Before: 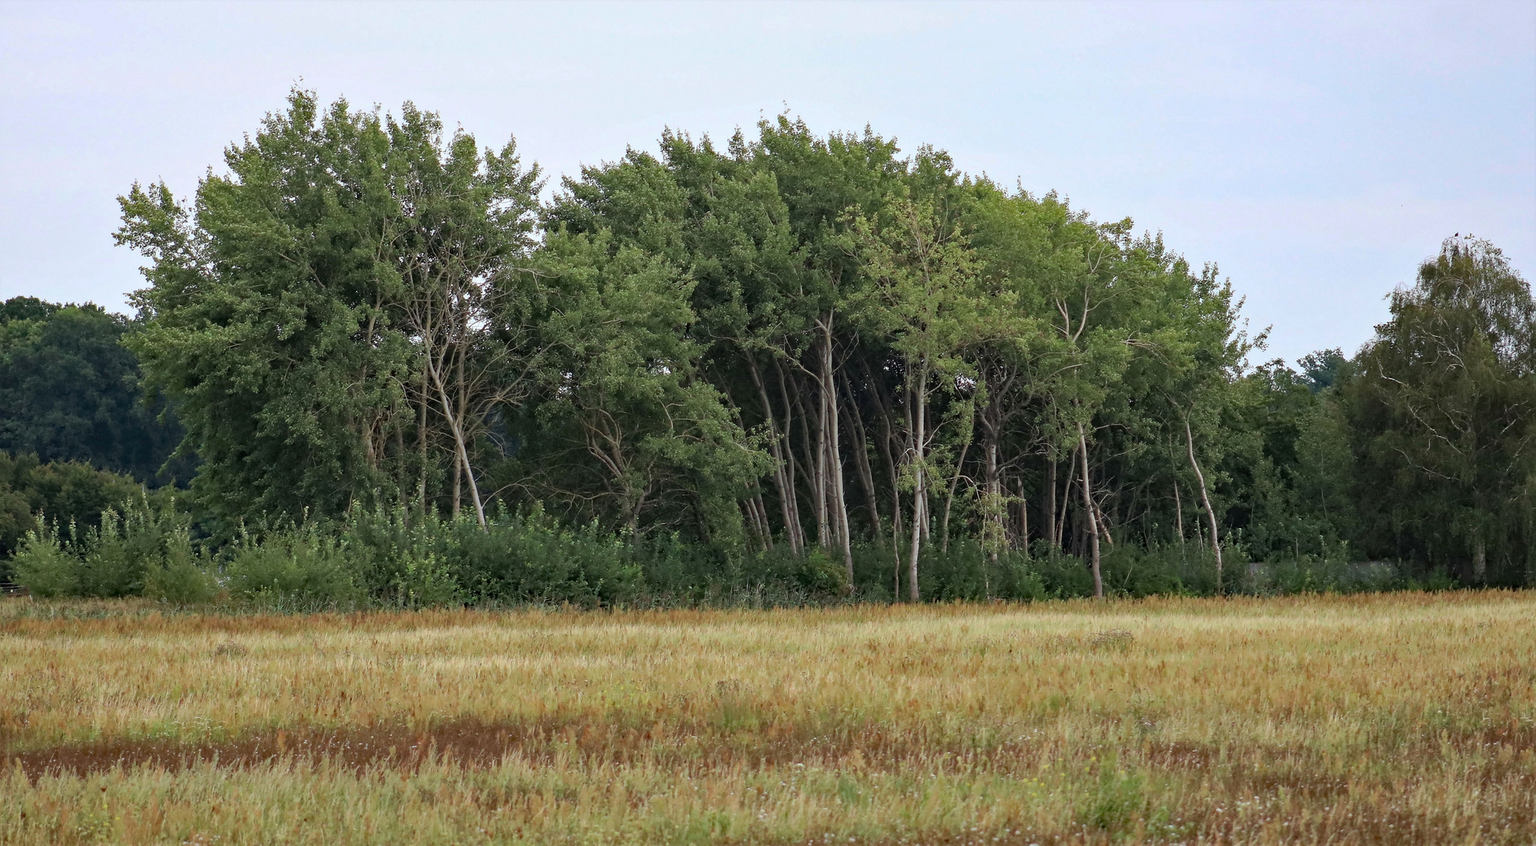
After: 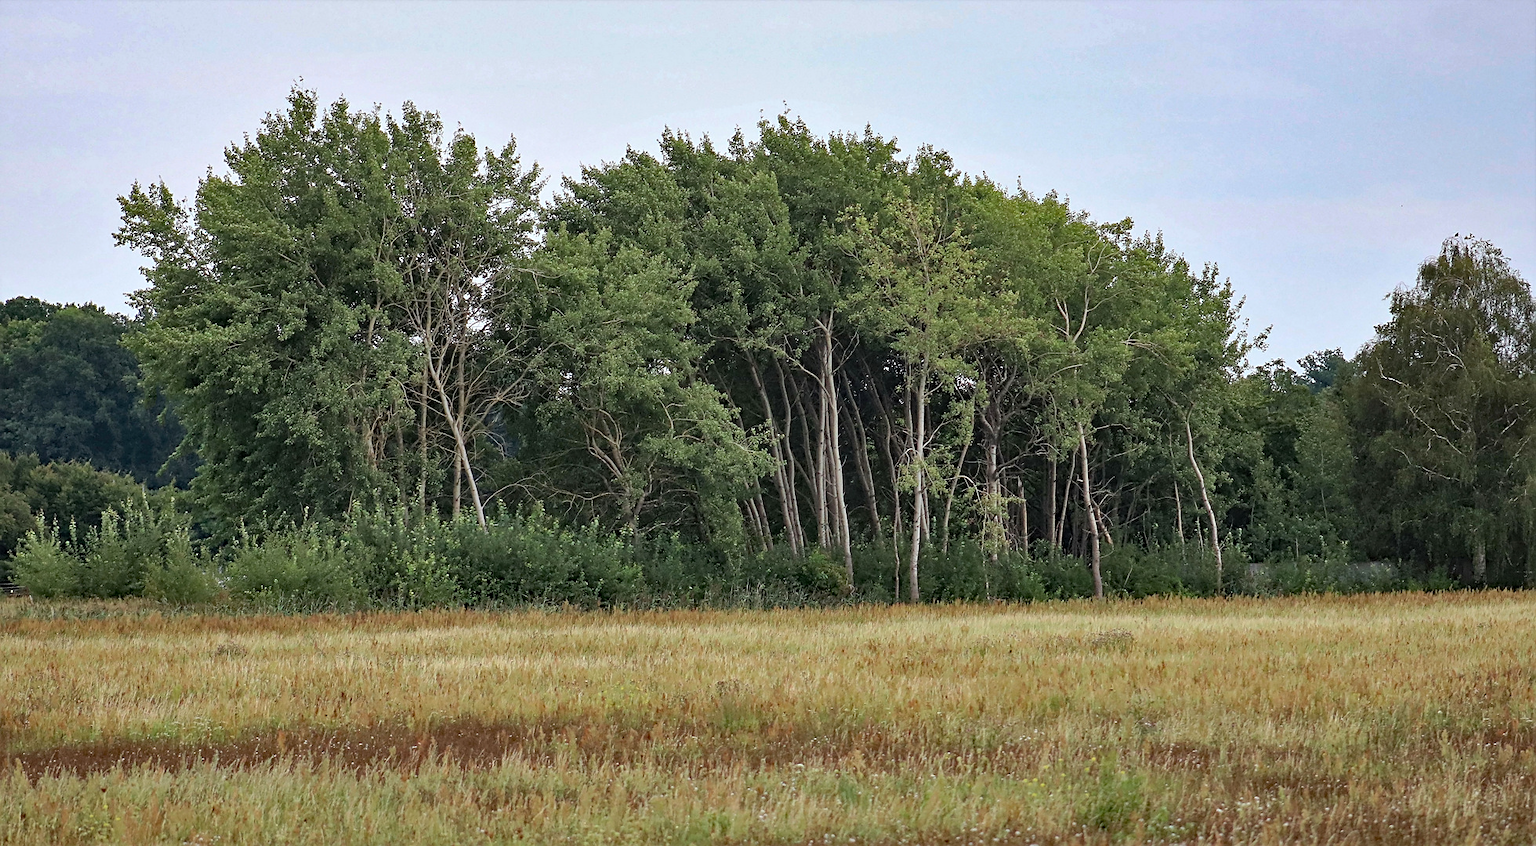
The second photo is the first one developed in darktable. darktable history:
shadows and highlights: low approximation 0.01, soften with gaussian
sharpen: amount 0.492
